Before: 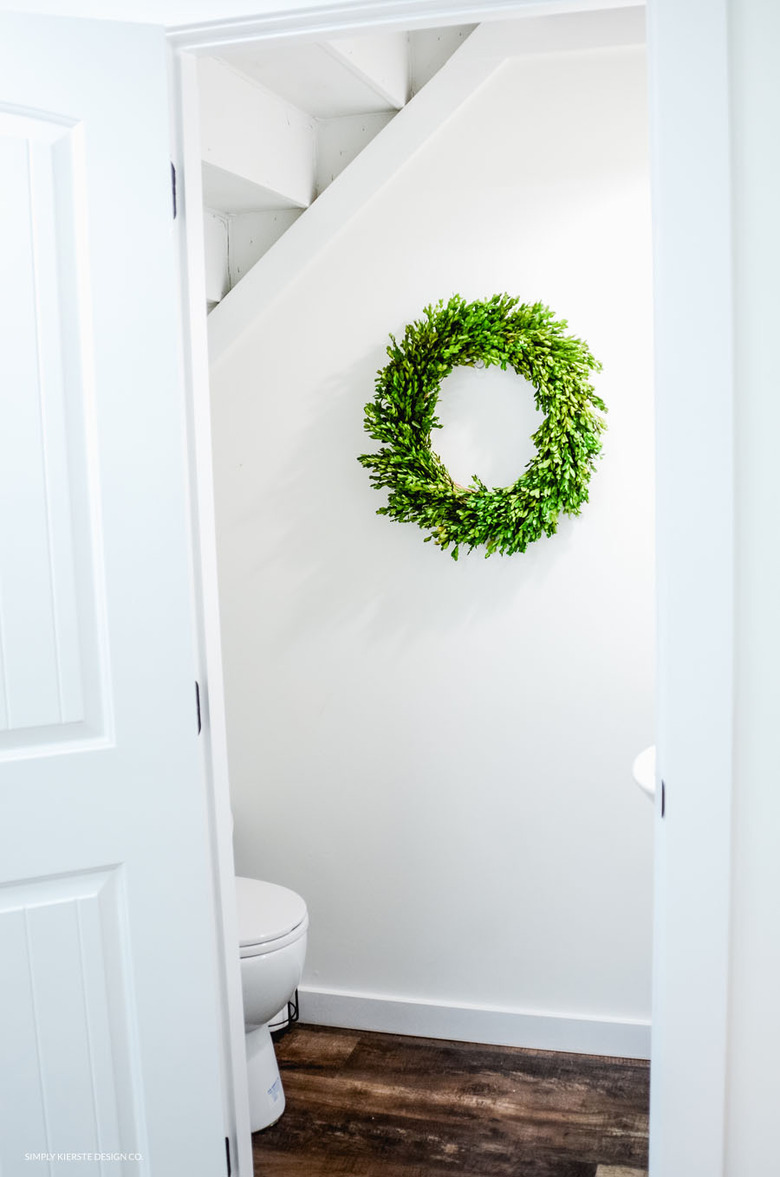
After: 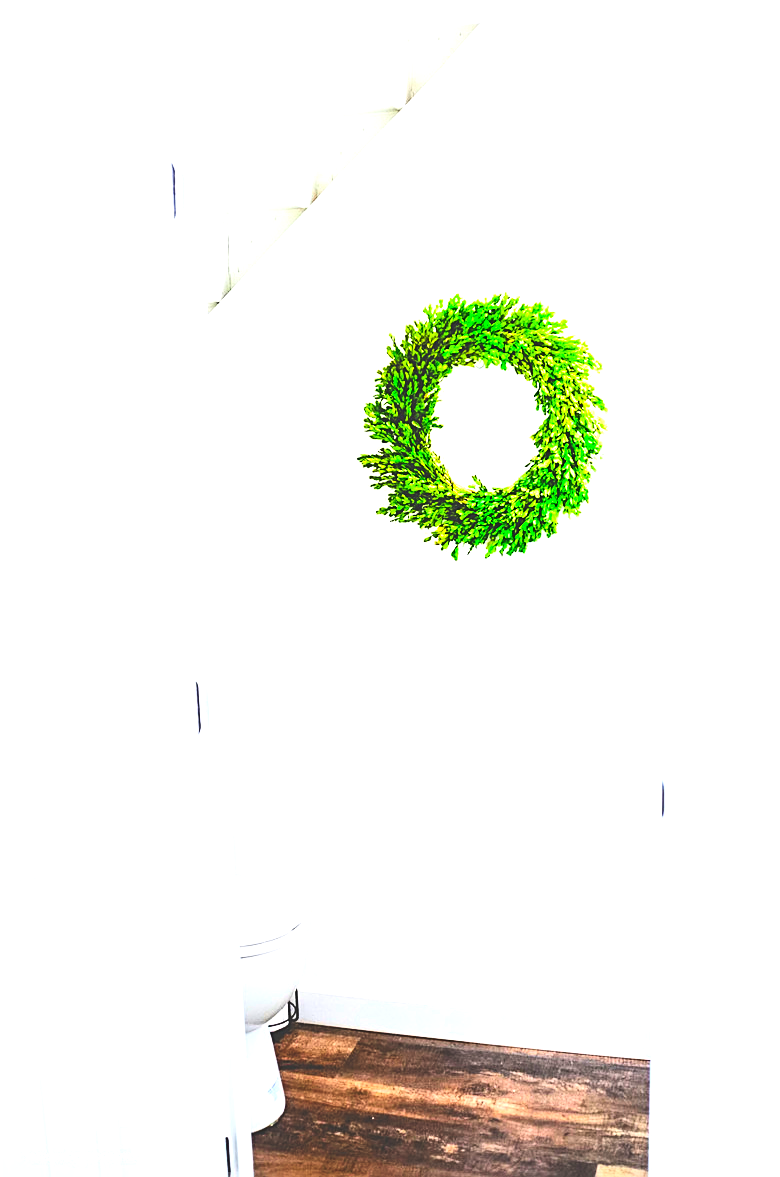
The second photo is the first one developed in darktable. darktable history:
contrast brightness saturation: contrast 0.266, brightness 0.024, saturation 0.85
exposure: black level correction -0.023, exposure 1.397 EV, compensate exposure bias true, compensate highlight preservation false
sharpen: on, module defaults
